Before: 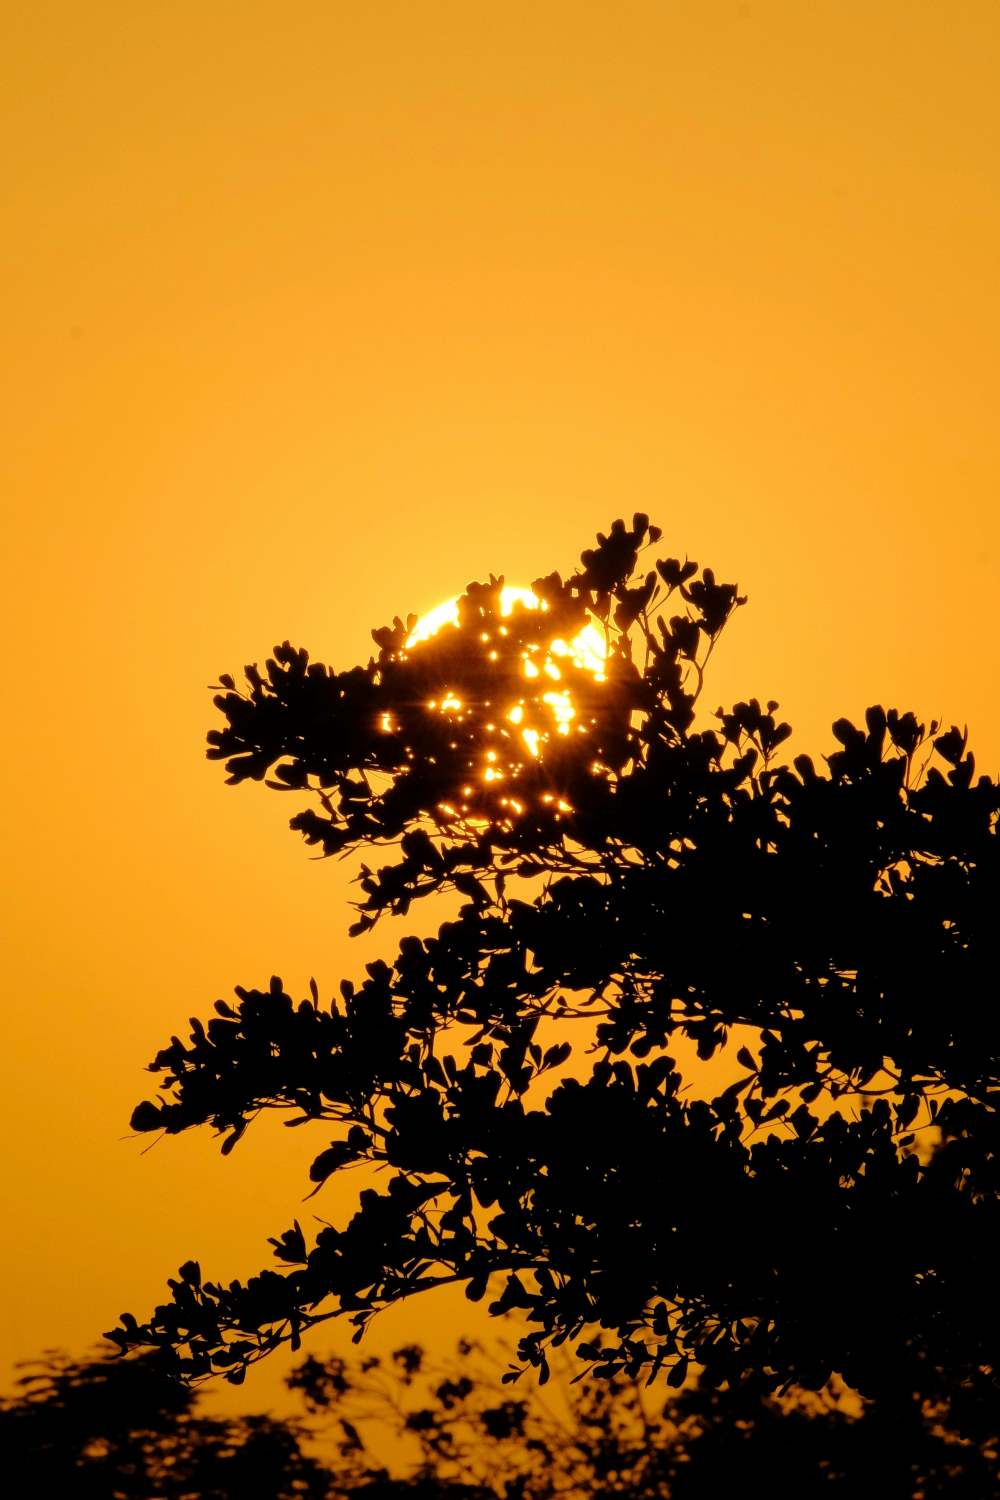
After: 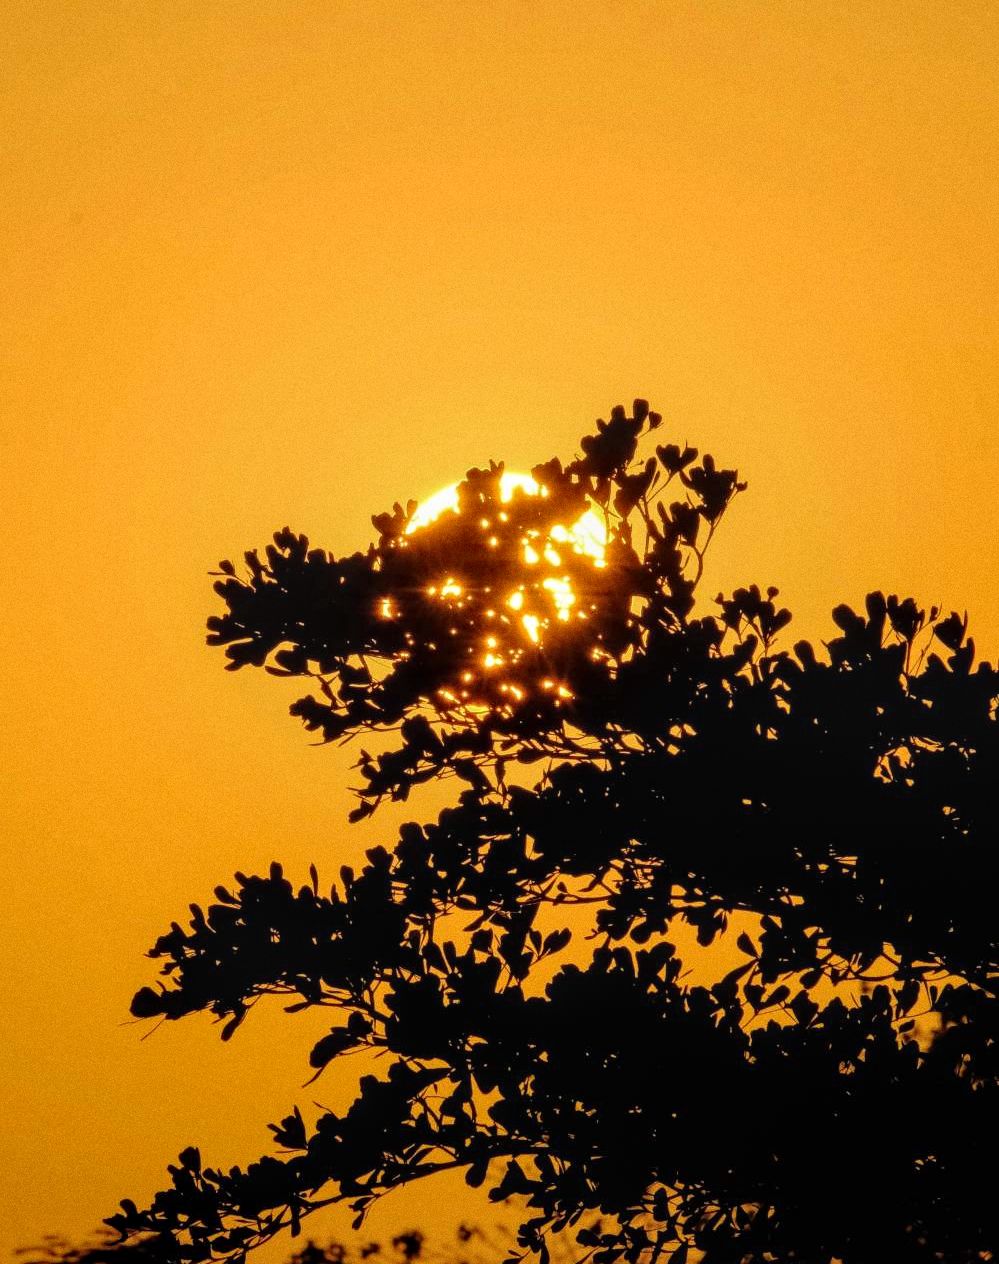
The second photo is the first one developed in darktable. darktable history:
crop: top 7.625%, bottom 8.027%
local contrast: on, module defaults
grain: on, module defaults
